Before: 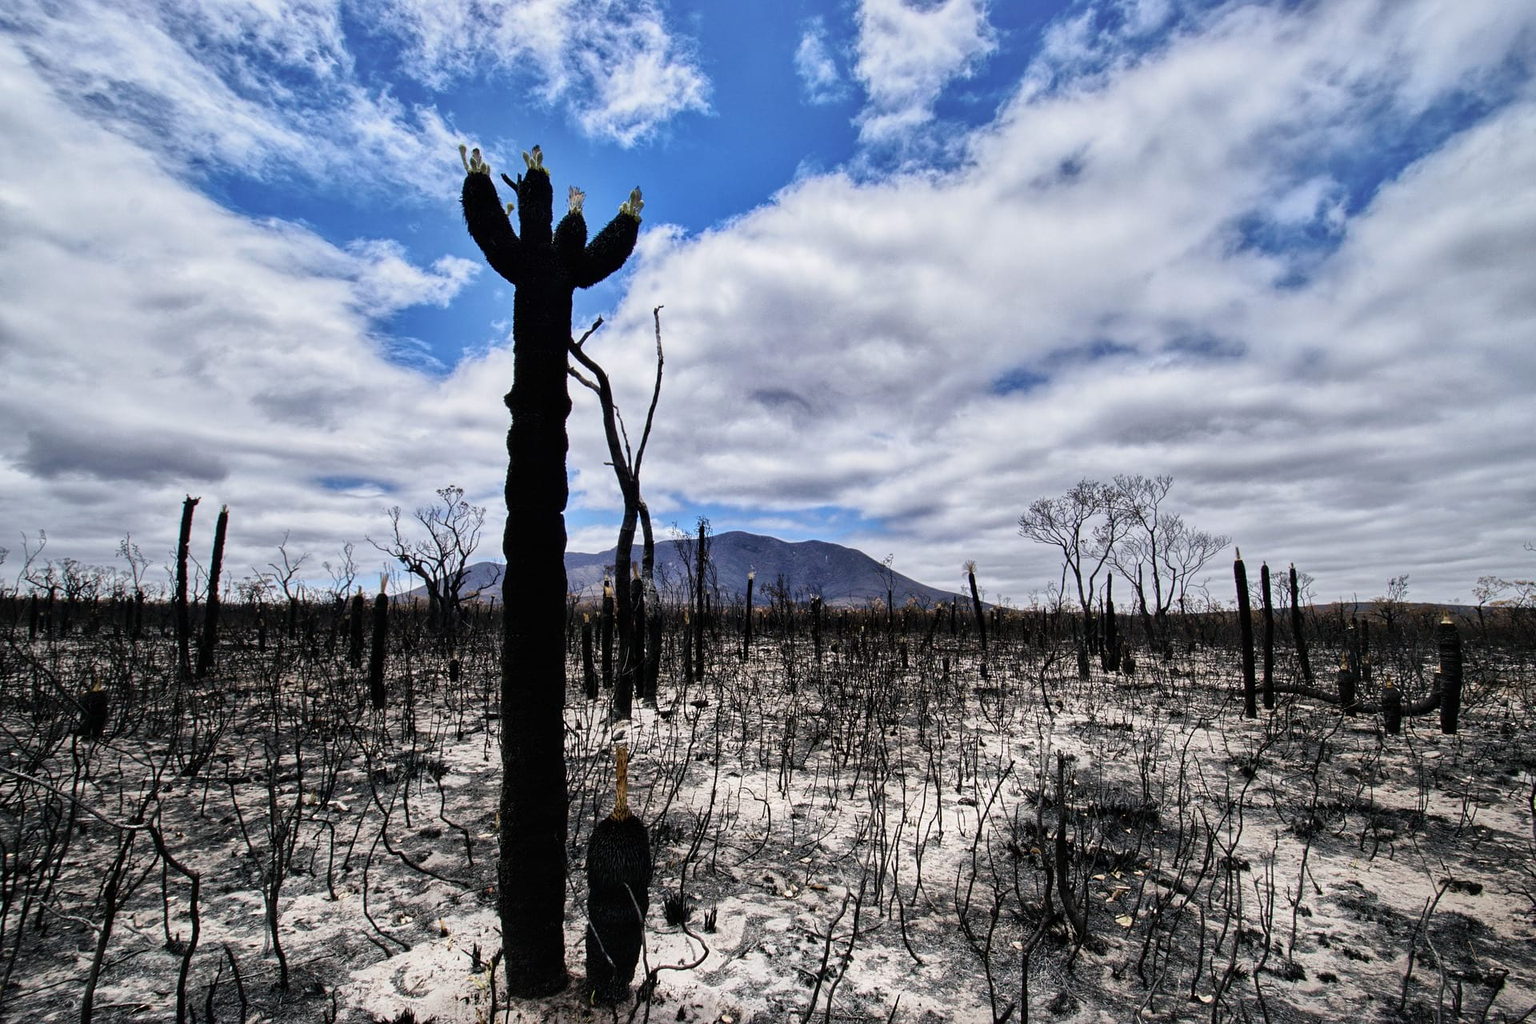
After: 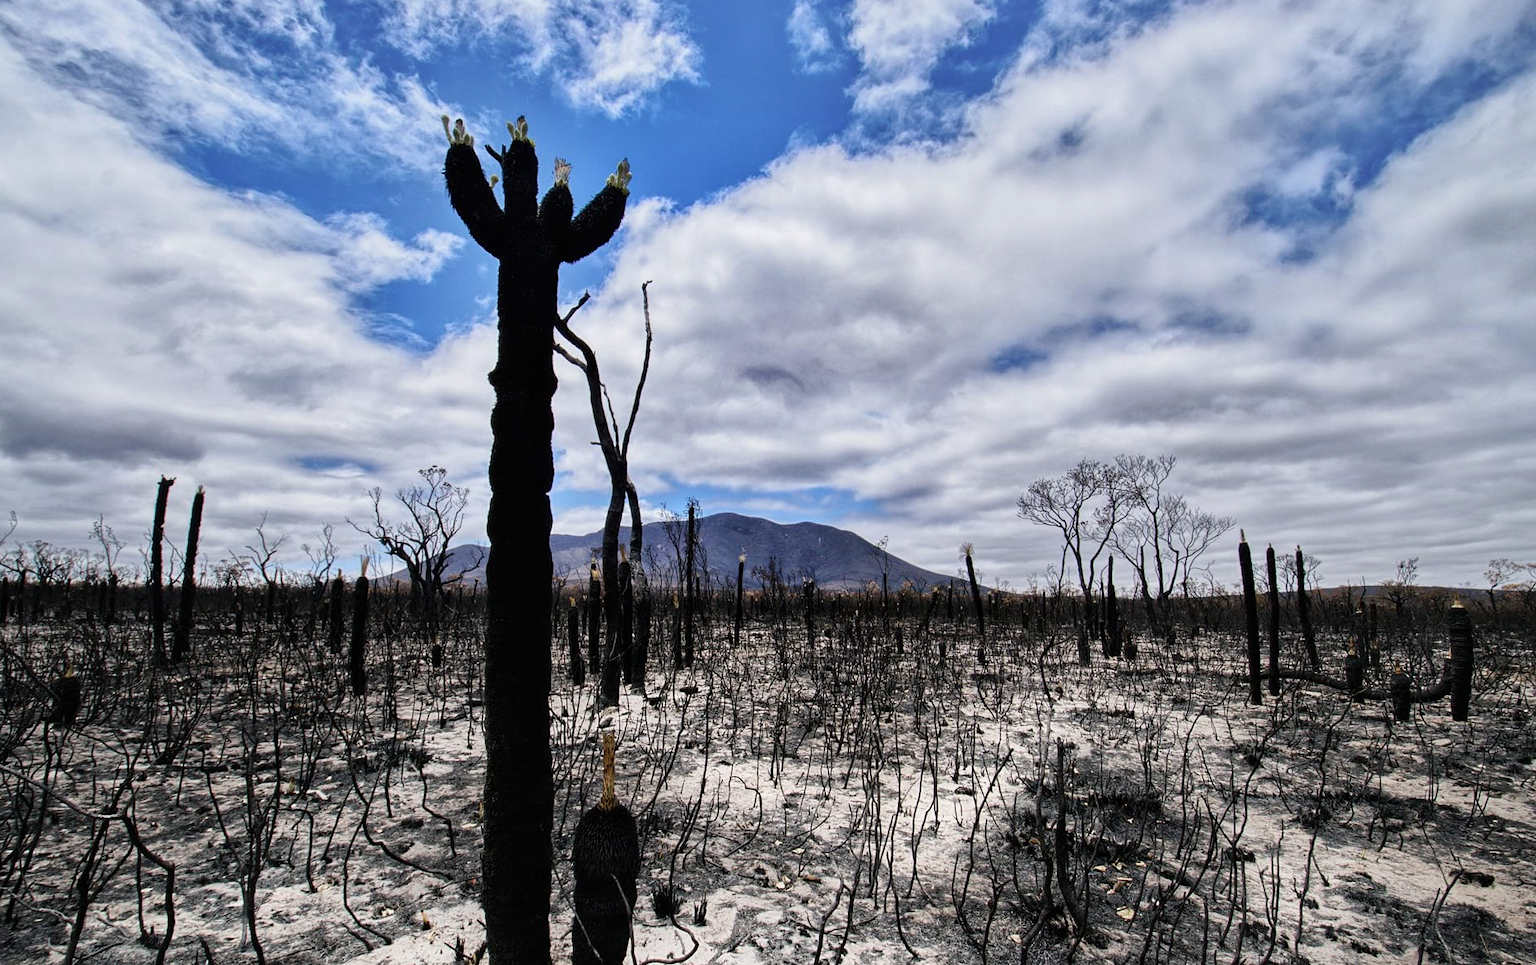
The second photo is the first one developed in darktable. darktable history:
exposure: compensate highlight preservation false
crop: left 1.948%, top 3.272%, right 0.776%, bottom 4.942%
